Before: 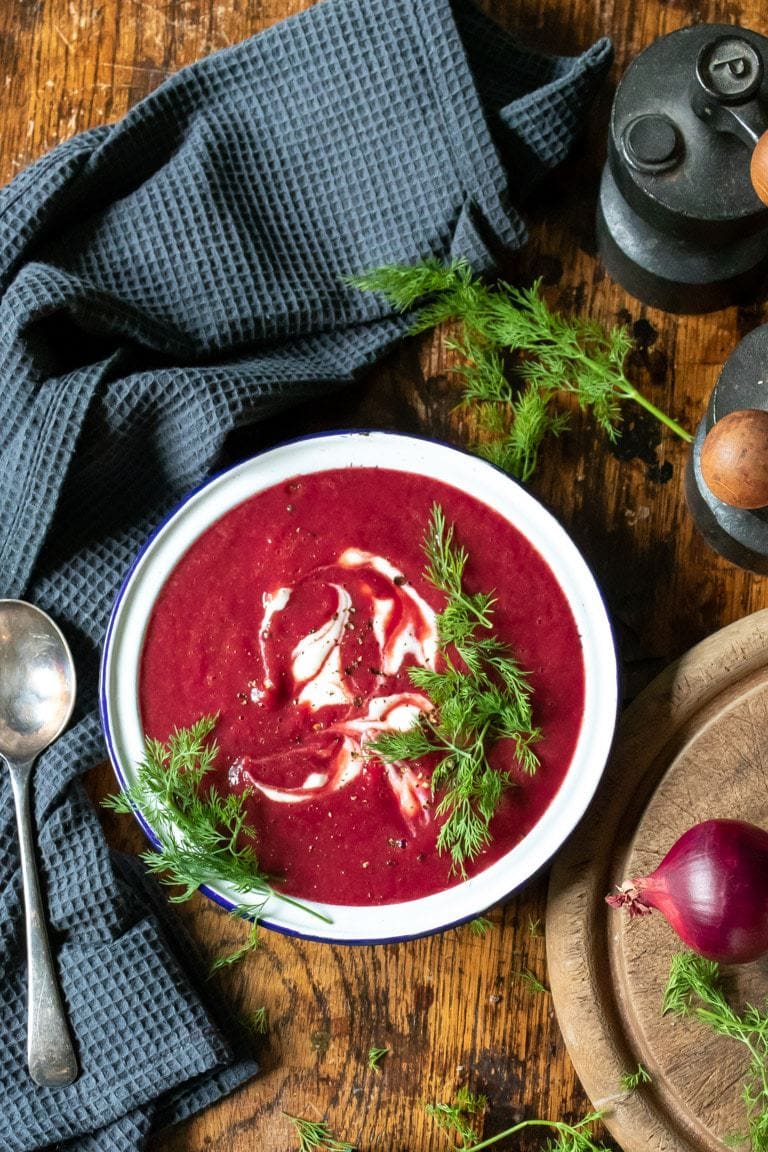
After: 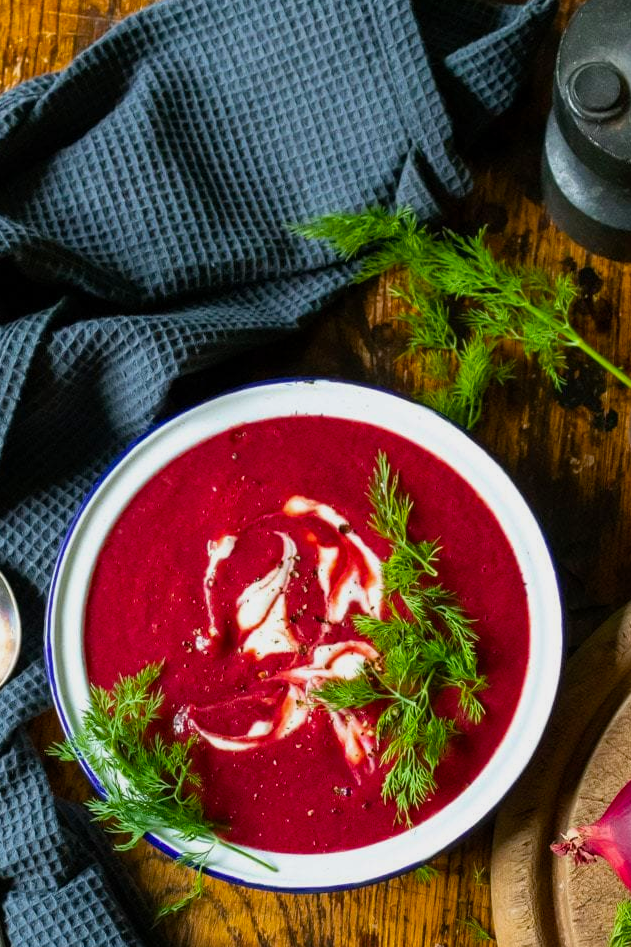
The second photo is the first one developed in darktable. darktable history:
color balance rgb: perceptual saturation grading › global saturation 30%, global vibrance 20%
exposure: exposure -0.242 EV, compensate highlight preservation false
crop and rotate: left 7.196%, top 4.574%, right 10.605%, bottom 13.178%
